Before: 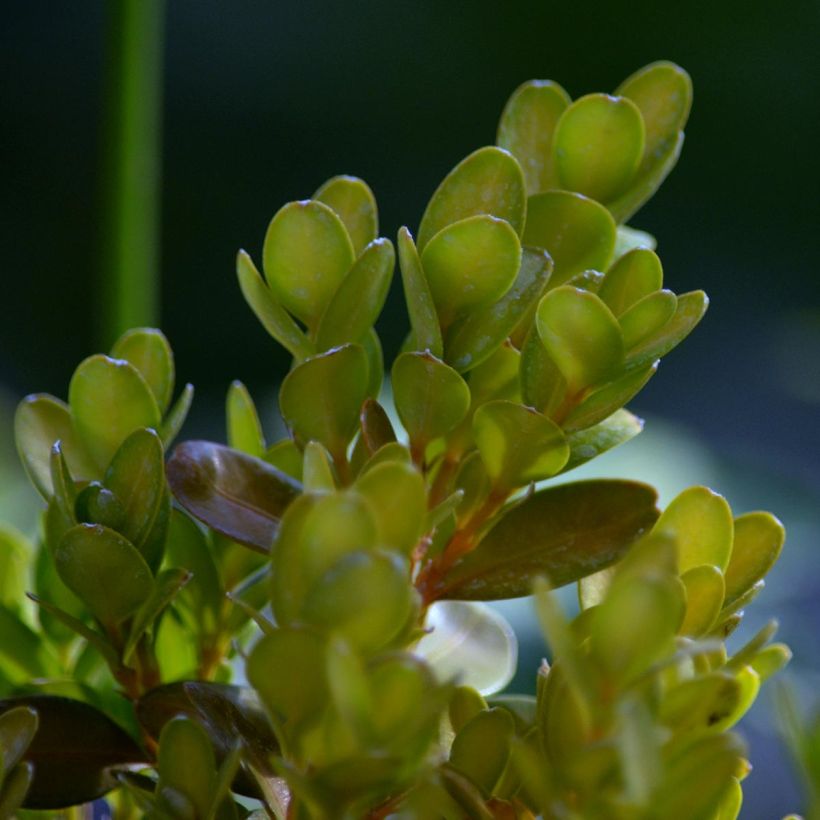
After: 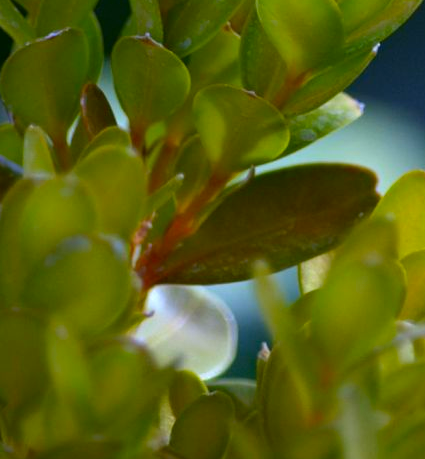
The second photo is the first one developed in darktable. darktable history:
crop: left 34.237%, top 38.655%, right 13.914%, bottom 5.263%
contrast brightness saturation: contrast 0.087, saturation 0.281
